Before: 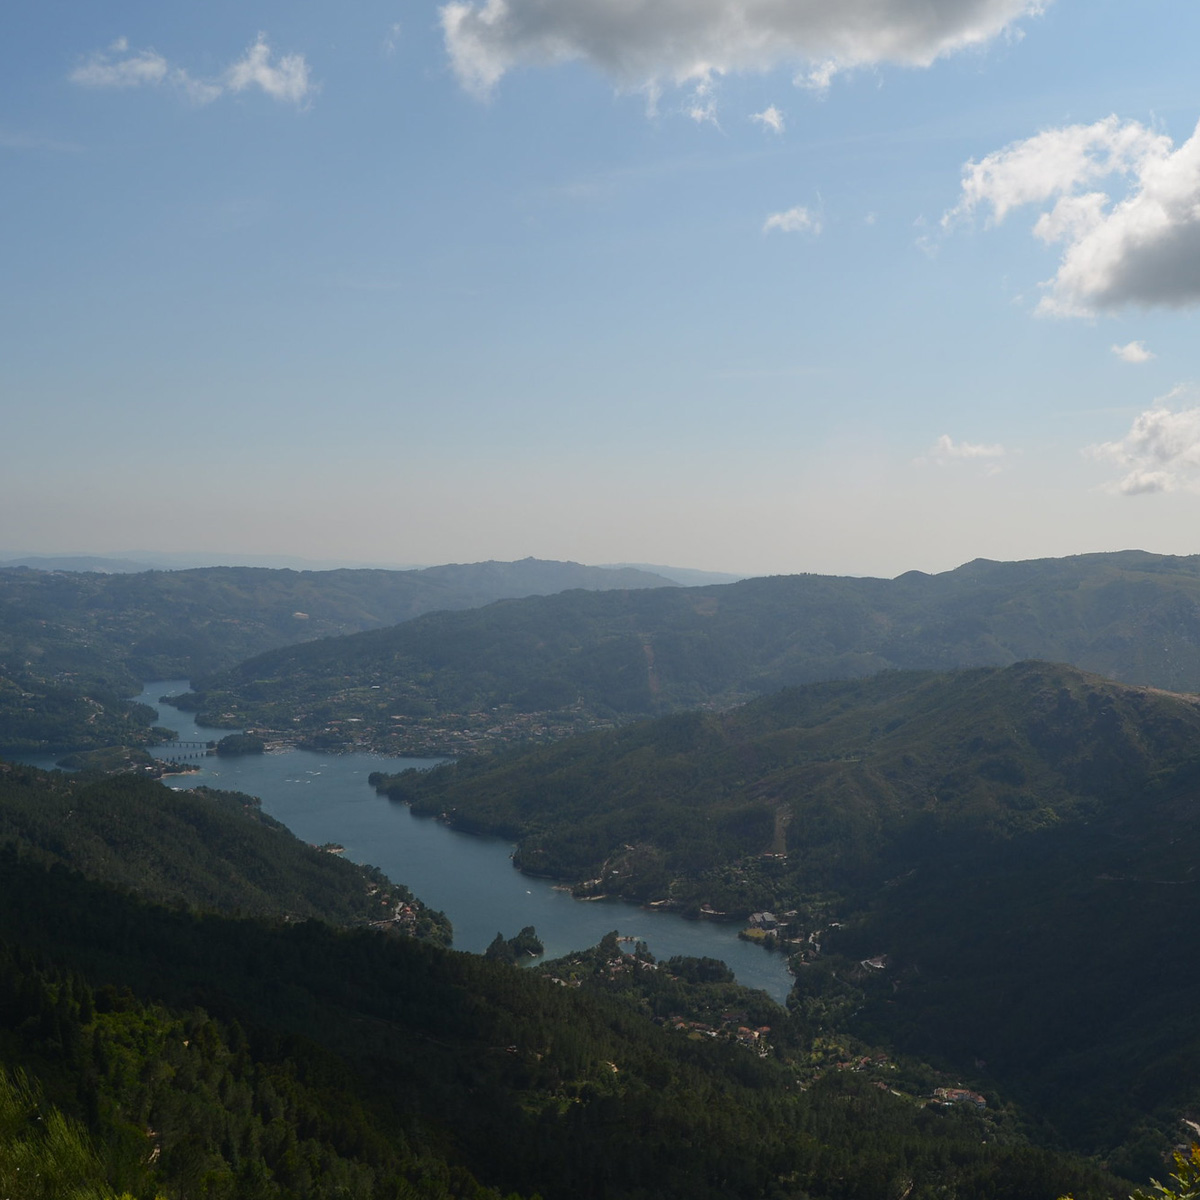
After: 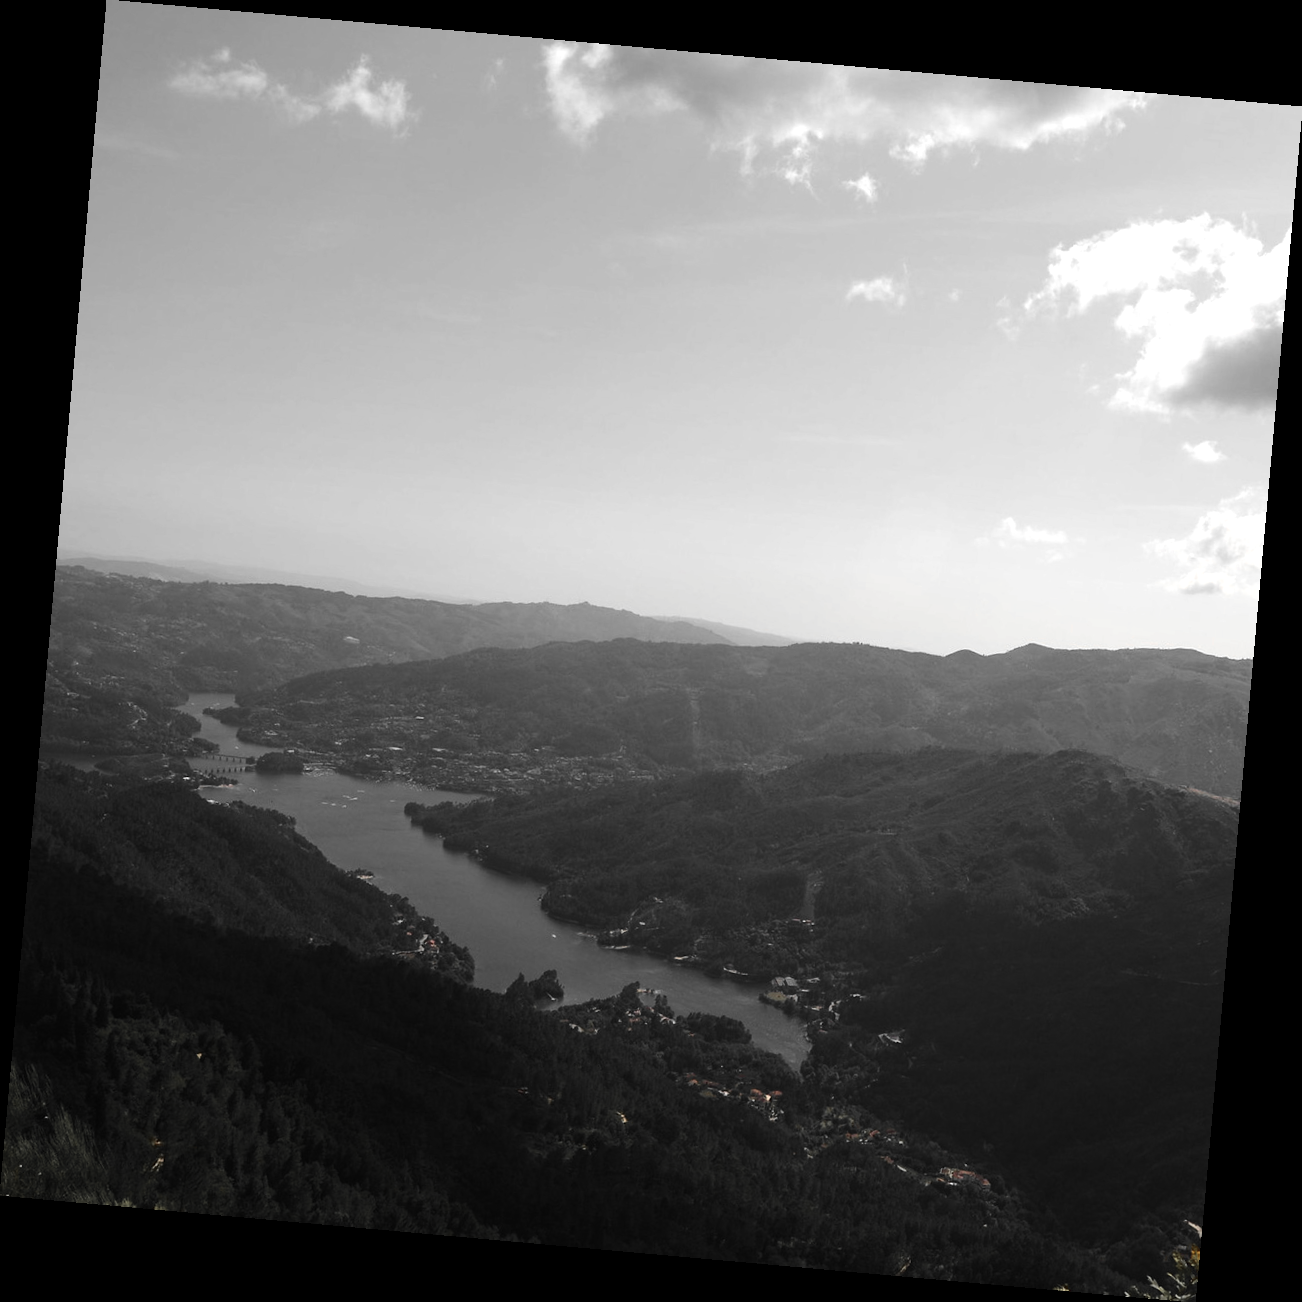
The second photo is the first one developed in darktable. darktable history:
tone equalizer: -8 EV -0.75 EV, -7 EV -0.7 EV, -6 EV -0.6 EV, -5 EV -0.4 EV, -3 EV 0.4 EV, -2 EV 0.6 EV, -1 EV 0.7 EV, +0 EV 0.75 EV, edges refinement/feathering 500, mask exposure compensation -1.57 EV, preserve details no
color zones: curves: ch0 [(0, 0.447) (0.184, 0.543) (0.323, 0.476) (0.429, 0.445) (0.571, 0.443) (0.714, 0.451) (0.857, 0.452) (1, 0.447)]; ch1 [(0, 0.464) (0.176, 0.46) (0.287, 0.177) (0.429, 0.002) (0.571, 0) (0.714, 0) (0.857, 0) (1, 0.464)], mix 20%
rotate and perspective: rotation 5.12°, automatic cropping off
